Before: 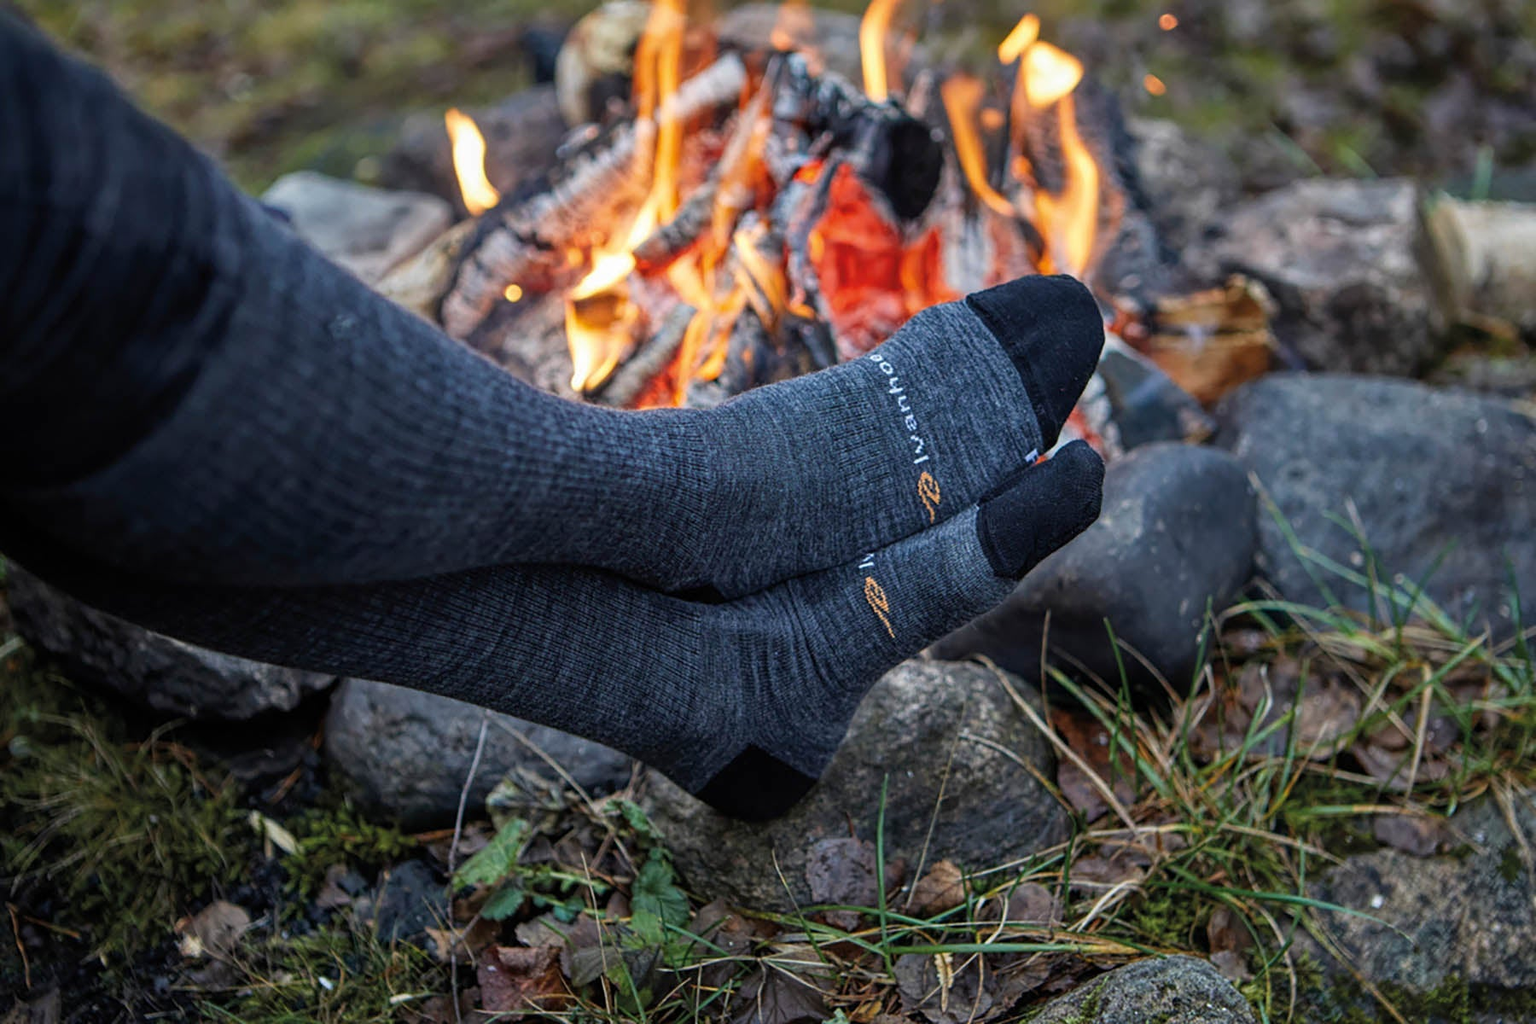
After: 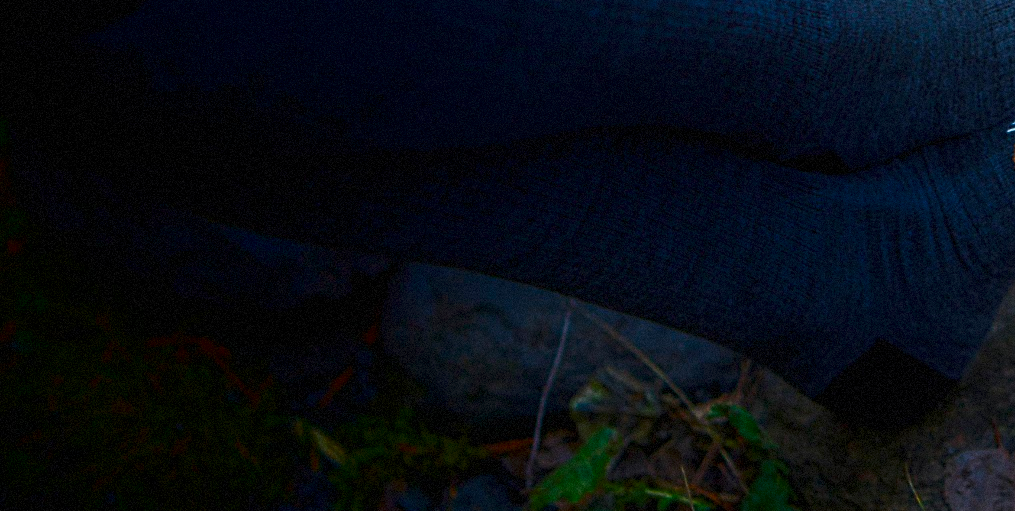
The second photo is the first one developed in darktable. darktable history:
grain: mid-tones bias 0%
crop: top 44.483%, right 43.593%, bottom 12.892%
shadows and highlights: shadows -88.03, highlights -35.45, shadows color adjustment 99.15%, highlights color adjustment 0%, soften with gaussian
